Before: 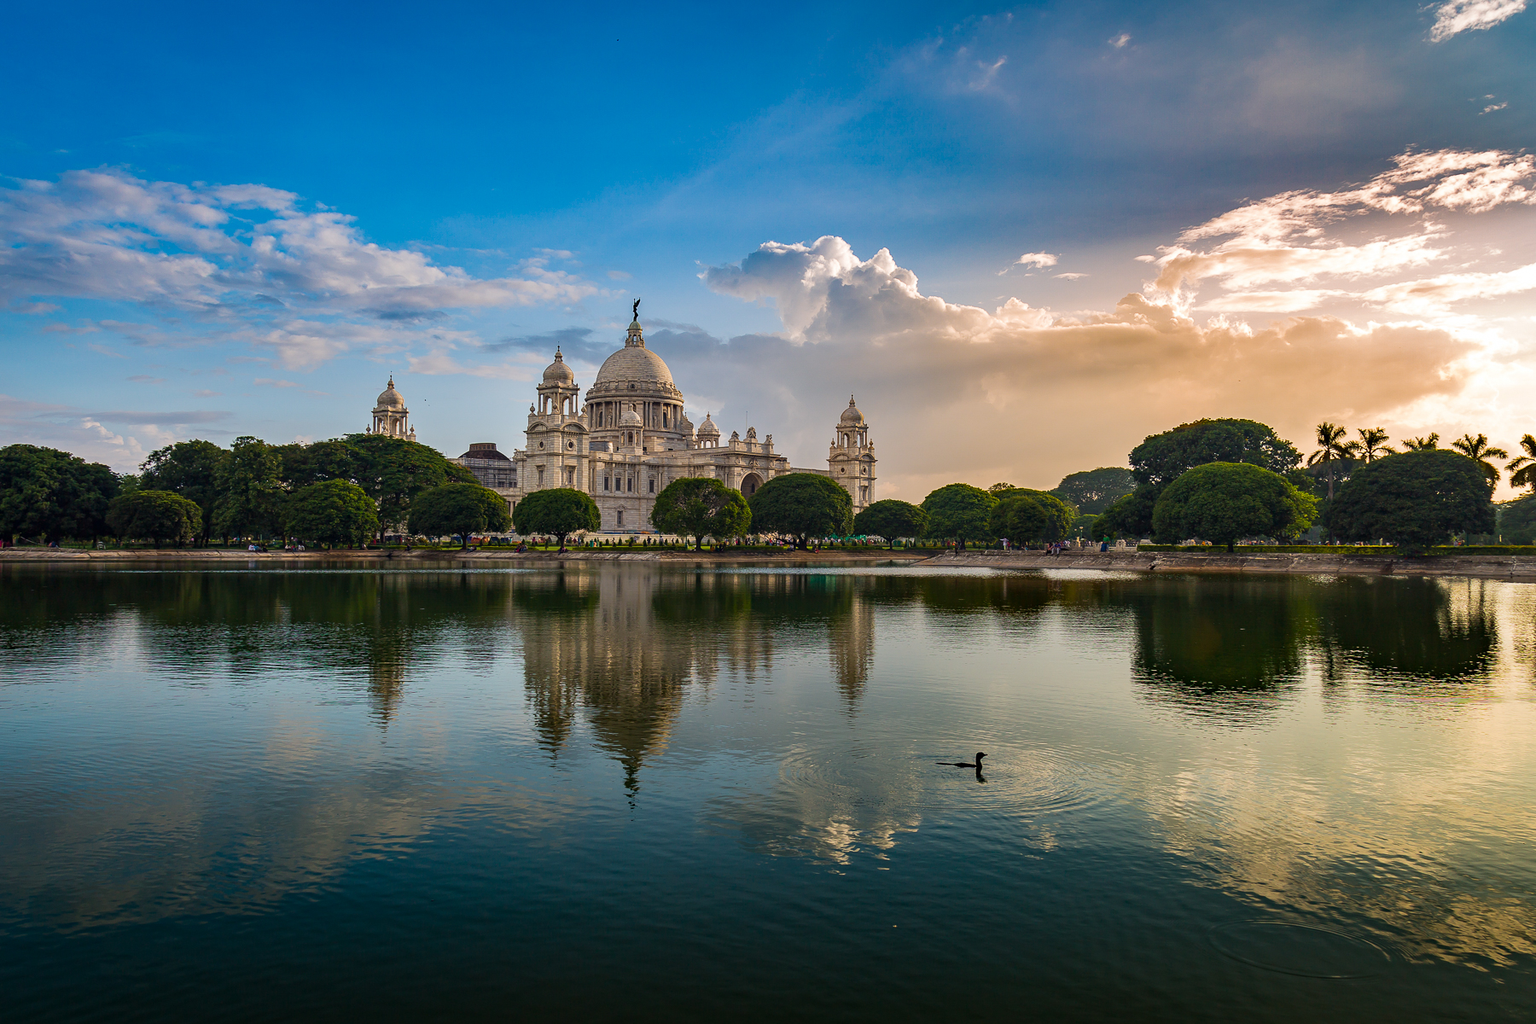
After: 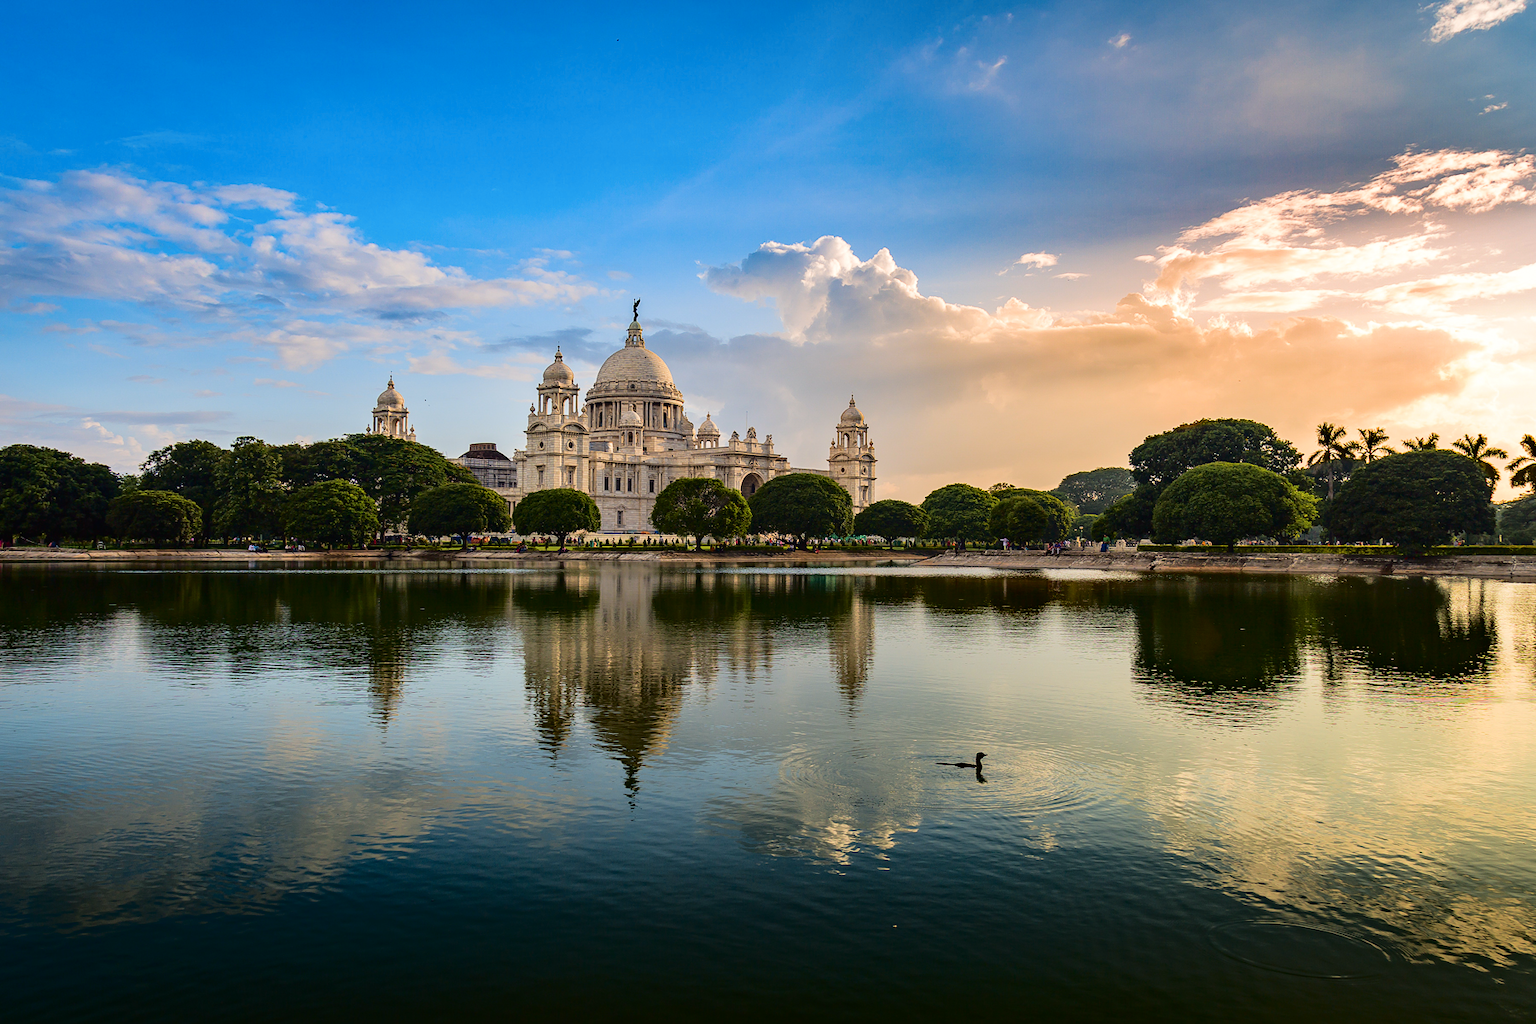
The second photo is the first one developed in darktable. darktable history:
tone curve: curves: ch0 [(0, 0.01) (0.058, 0.039) (0.159, 0.117) (0.282, 0.327) (0.45, 0.534) (0.676, 0.751) (0.89, 0.919) (1, 1)]; ch1 [(0, 0) (0.094, 0.081) (0.285, 0.299) (0.385, 0.403) (0.447, 0.455) (0.495, 0.496) (0.544, 0.552) (0.589, 0.612) (0.722, 0.728) (1, 1)]; ch2 [(0, 0) (0.257, 0.217) (0.43, 0.421) (0.498, 0.507) (0.531, 0.544) (0.56, 0.579) (0.625, 0.642) (1, 1)], color space Lab, independent channels, preserve colors none
